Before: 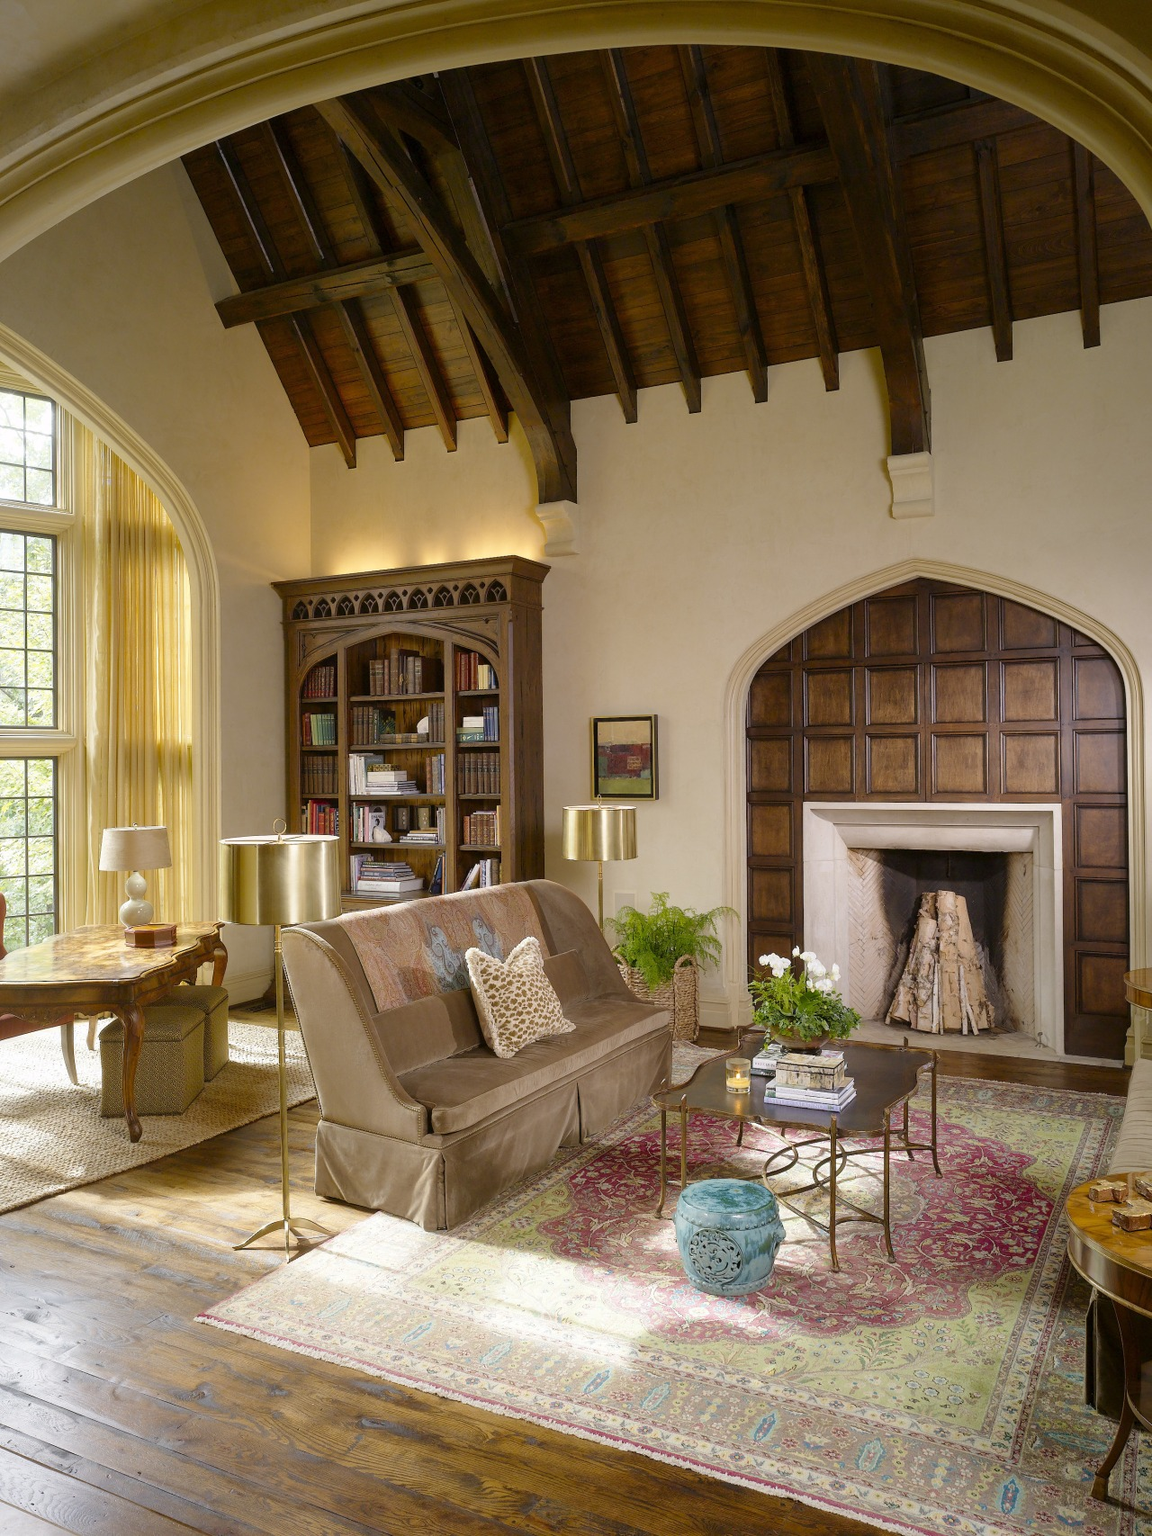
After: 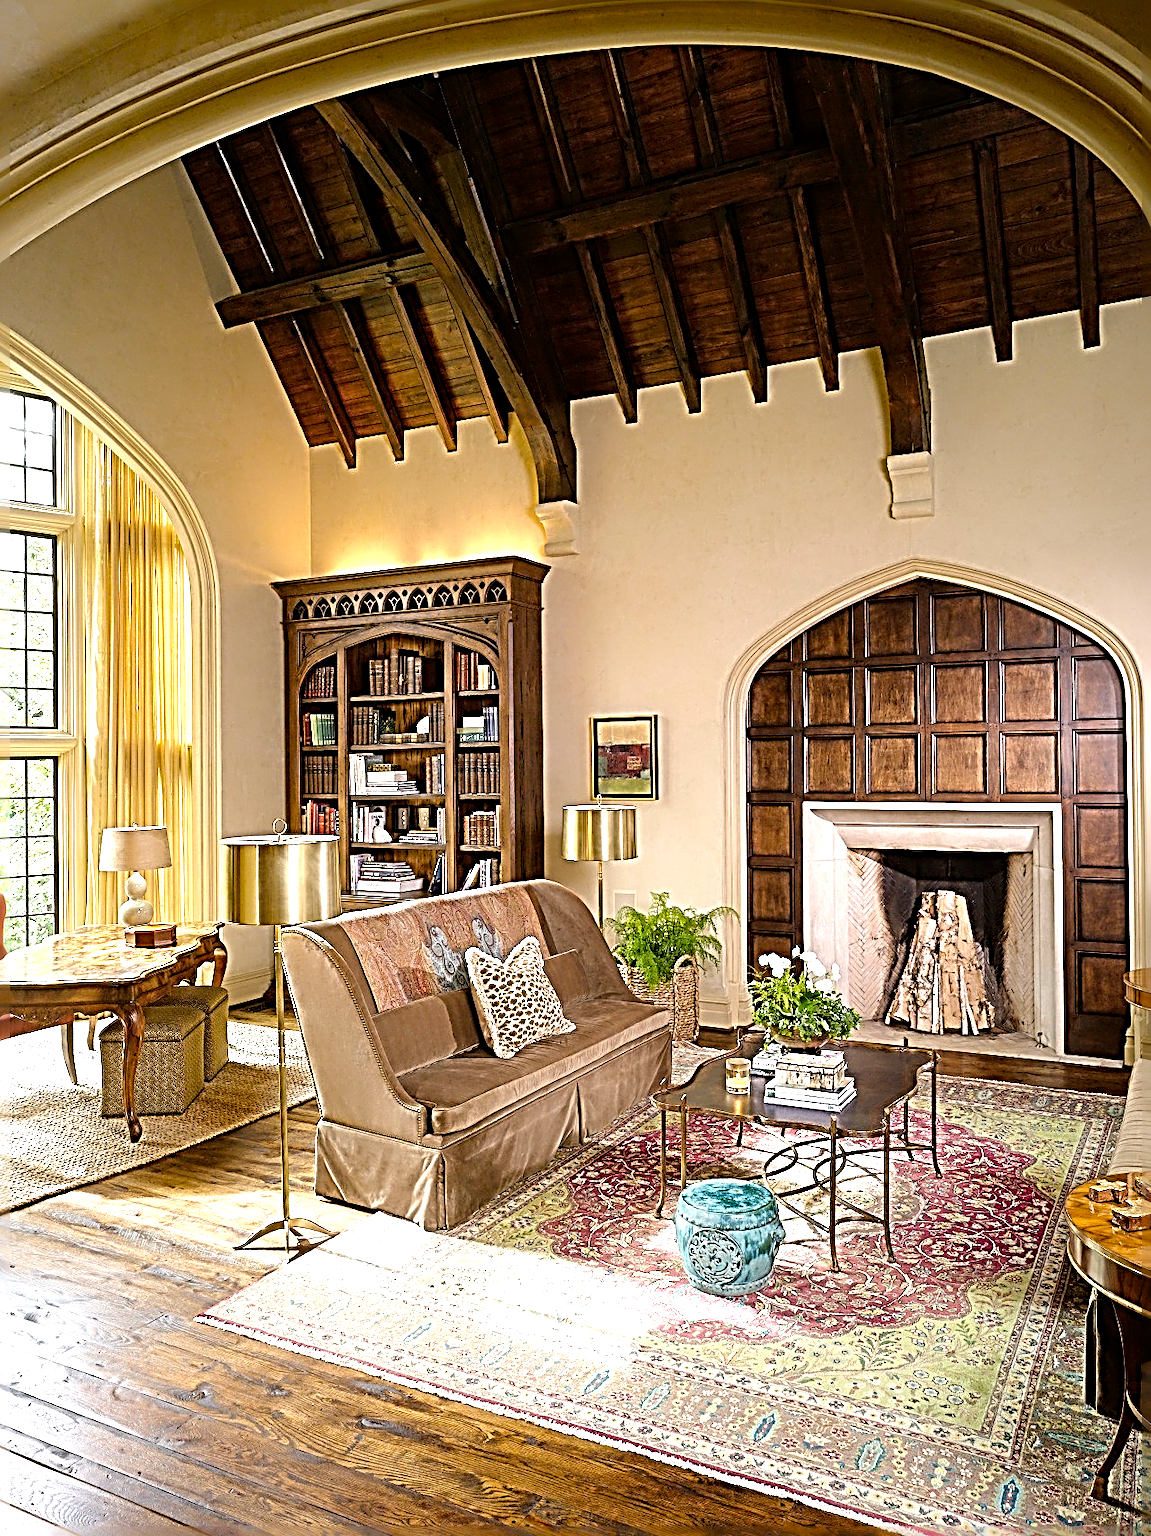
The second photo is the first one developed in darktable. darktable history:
tone equalizer: -8 EV -0.772 EV, -7 EV -0.709 EV, -6 EV -0.598 EV, -5 EV -0.366 EV, -3 EV 0.371 EV, -2 EV 0.6 EV, -1 EV 0.7 EV, +0 EV 0.76 EV
sharpen: radius 4.03, amount 1.986
